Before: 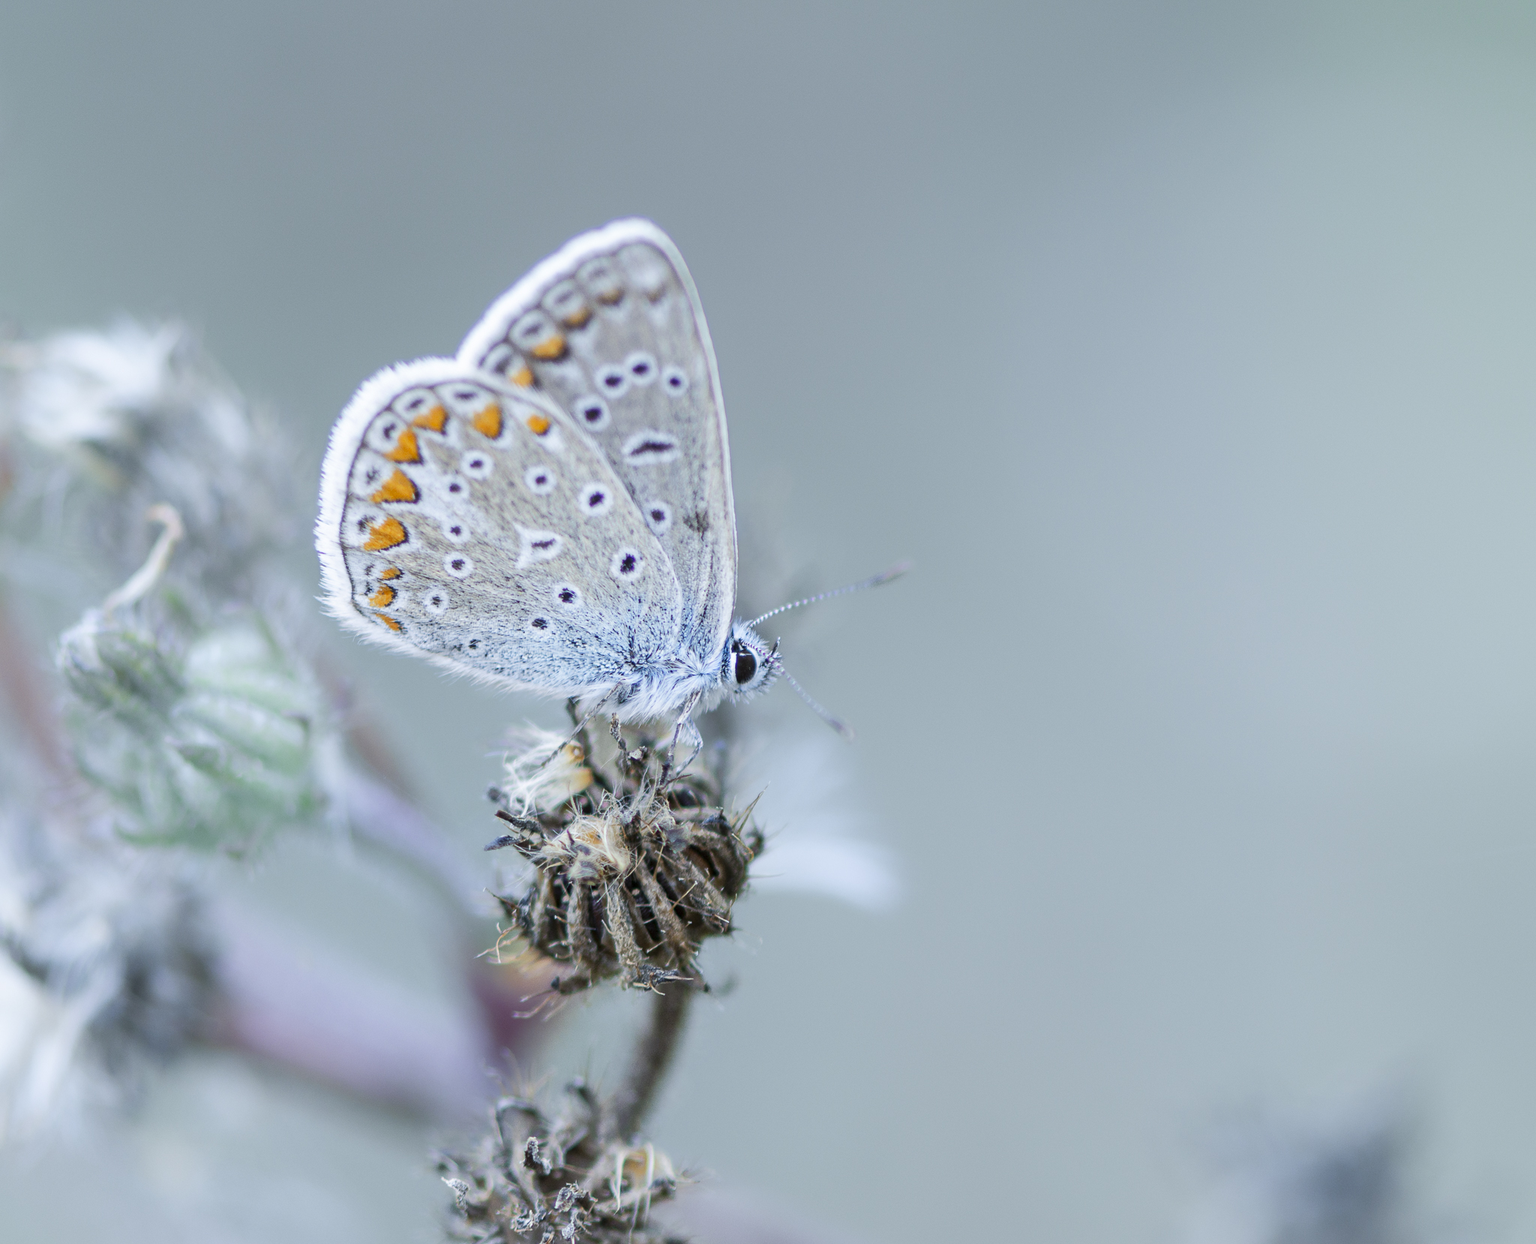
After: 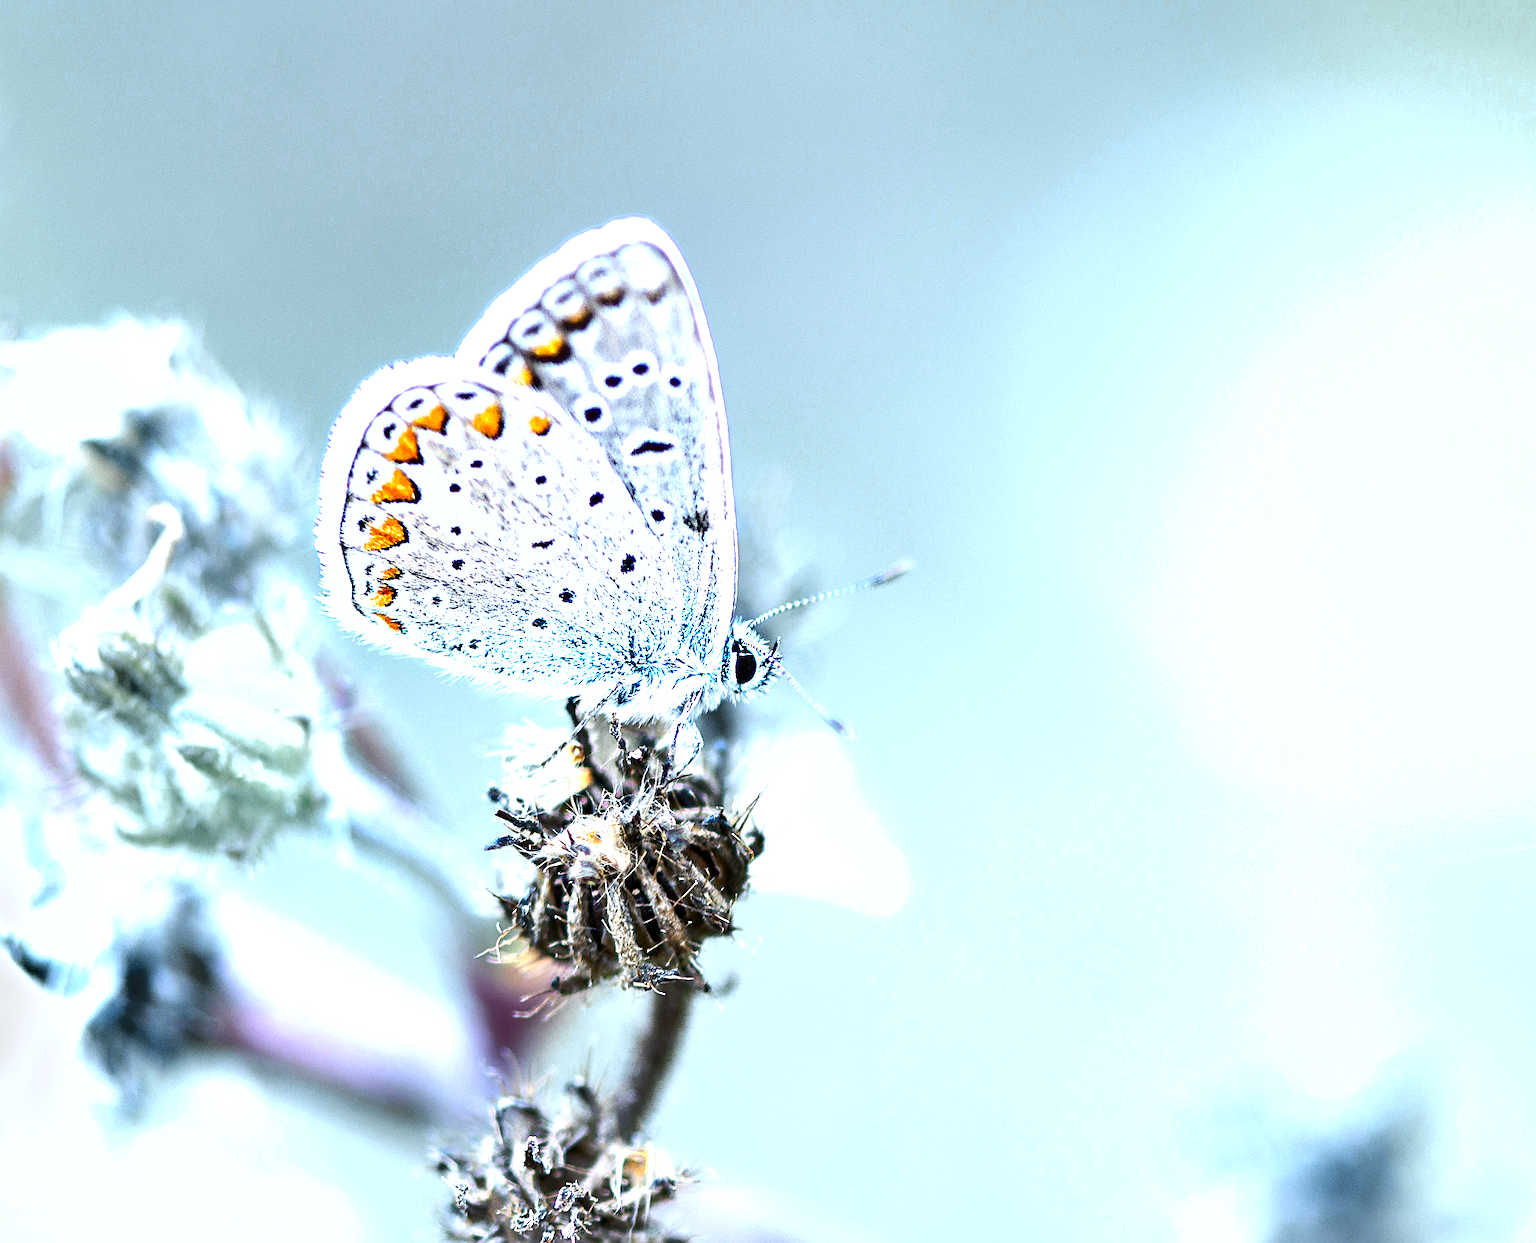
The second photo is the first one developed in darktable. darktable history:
tone equalizer: -8 EV -0.75 EV, -7 EV -0.7 EV, -6 EV -0.6 EV, -5 EV -0.4 EV, -3 EV 0.4 EV, -2 EV 0.6 EV, -1 EV 0.7 EV, +0 EV 0.75 EV, edges refinement/feathering 500, mask exposure compensation -1.57 EV, preserve details no
exposure: black level correction 0.001, exposure 0.5 EV, compensate exposure bias true, compensate highlight preservation false
sharpen: on, module defaults
shadows and highlights: shadows 43.71, white point adjustment -1.46, soften with gaussian
color zones: curves: ch0 [(0, 0.485) (0.178, 0.476) (0.261, 0.623) (0.411, 0.403) (0.708, 0.603) (0.934, 0.412)]; ch1 [(0.003, 0.485) (0.149, 0.496) (0.229, 0.584) (0.326, 0.551) (0.484, 0.262) (0.757, 0.643)]
